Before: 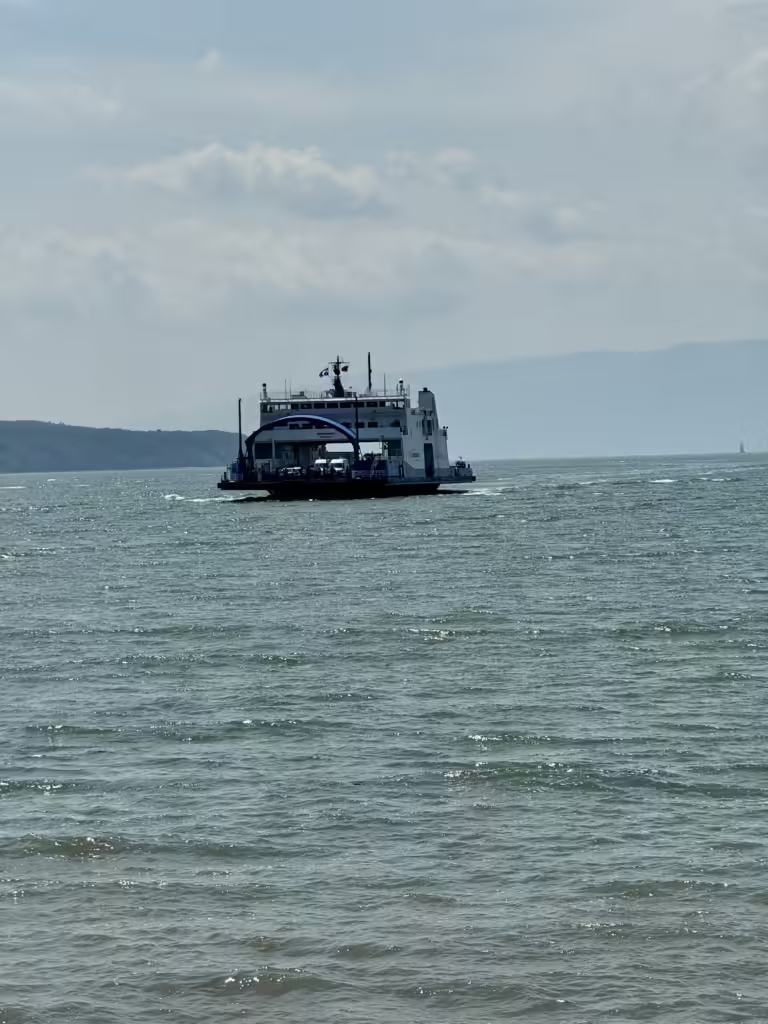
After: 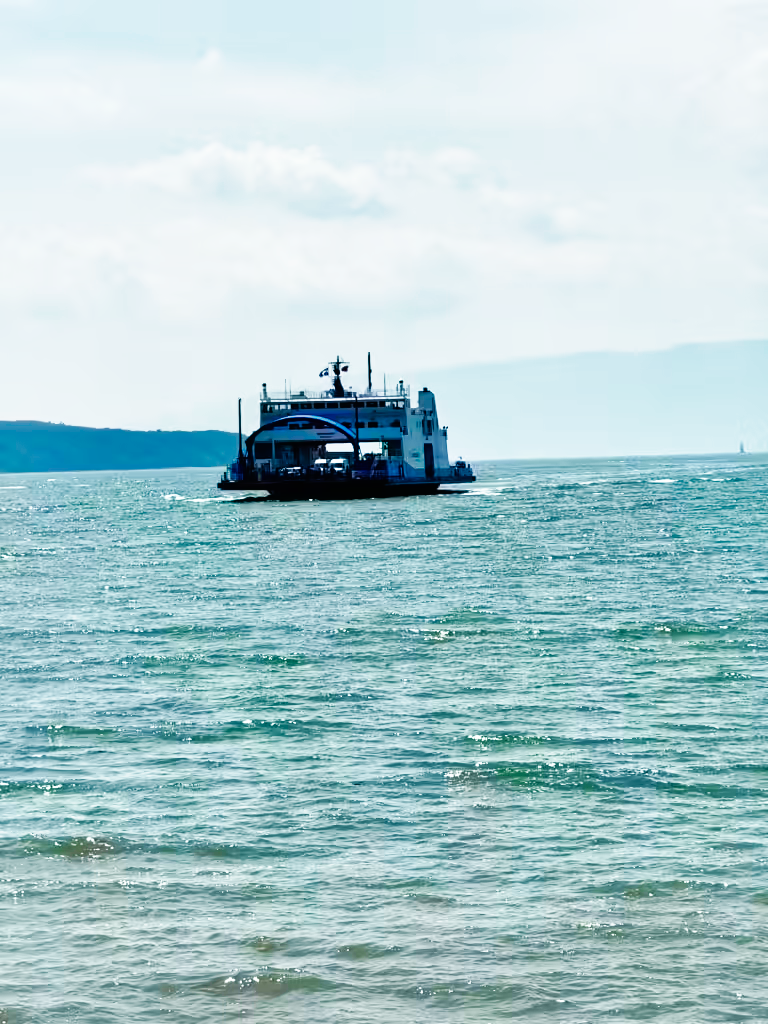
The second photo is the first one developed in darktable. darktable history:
base curve: curves: ch0 [(0, 0) (0.007, 0.004) (0.027, 0.03) (0.046, 0.07) (0.207, 0.54) (0.442, 0.872) (0.673, 0.972) (1, 1)], preserve colors none
color zones: curves: ch0 [(0, 0.425) (0.143, 0.422) (0.286, 0.42) (0.429, 0.419) (0.571, 0.419) (0.714, 0.42) (0.857, 0.422) (1, 0.425)]; ch1 [(0, 0.666) (0.143, 0.669) (0.286, 0.671) (0.429, 0.67) (0.571, 0.67) (0.714, 0.67) (0.857, 0.67) (1, 0.666)]
shadows and highlights: shadows 30.02
tone equalizer: -8 EV -0.444 EV, -7 EV -0.399 EV, -6 EV -0.343 EV, -5 EV -0.22 EV, -3 EV 0.225 EV, -2 EV 0.324 EV, -1 EV 0.389 EV, +0 EV 0.386 EV, edges refinement/feathering 500, mask exposure compensation -1.57 EV, preserve details no
